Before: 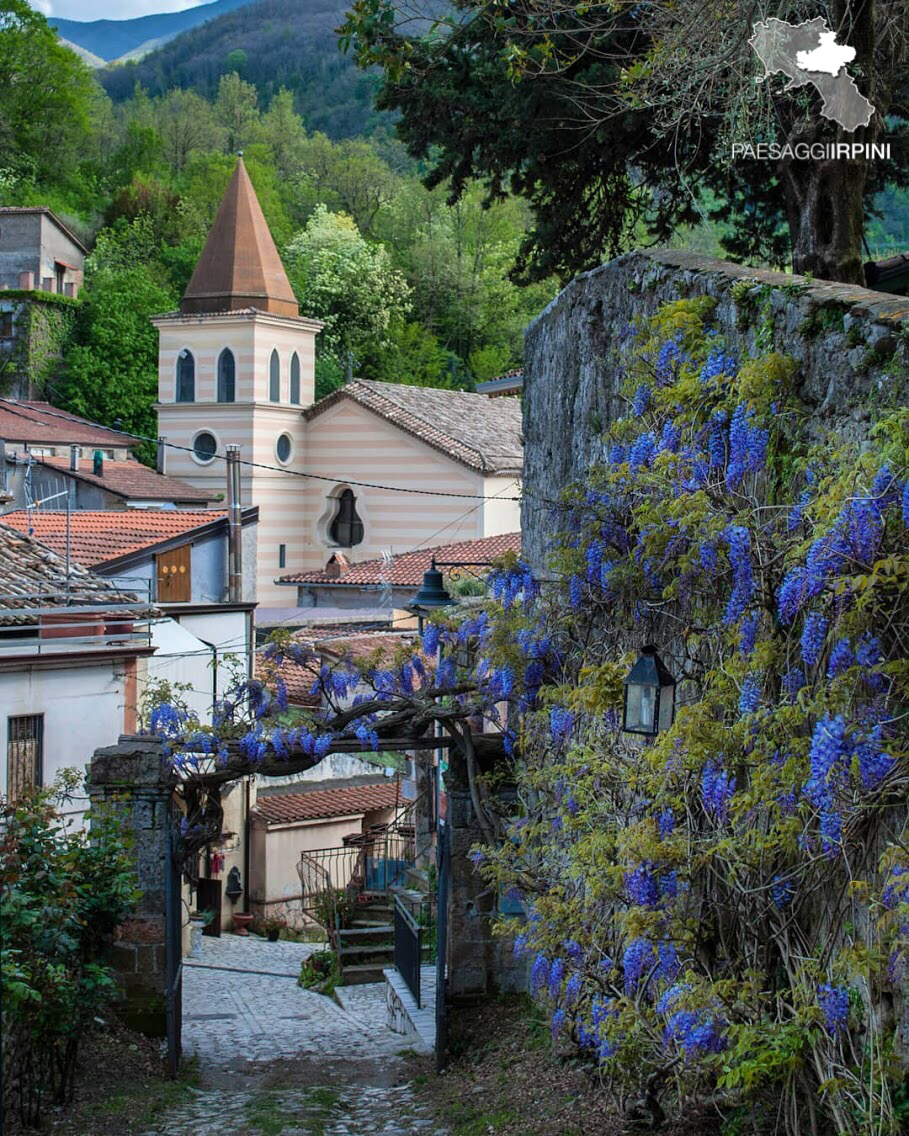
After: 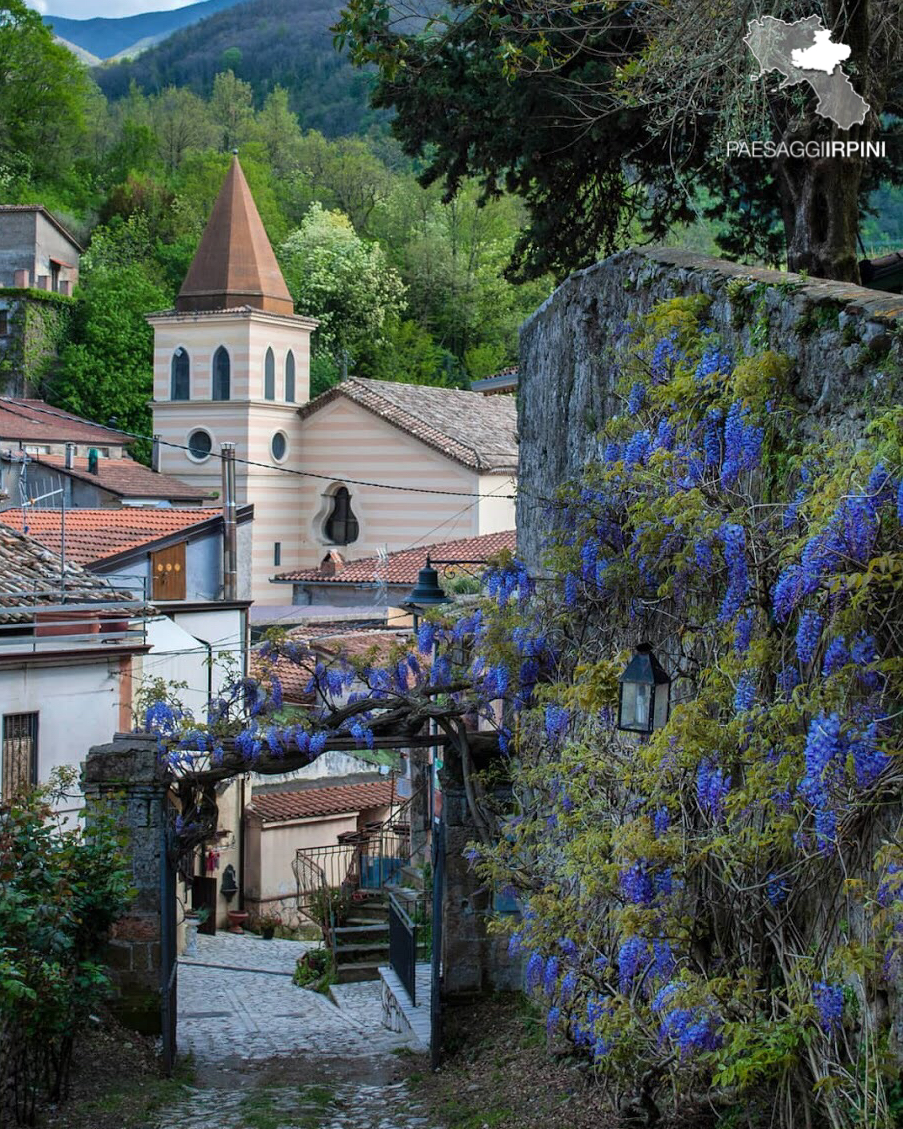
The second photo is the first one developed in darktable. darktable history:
crop and rotate: left 0.611%, top 0.234%, bottom 0.367%
